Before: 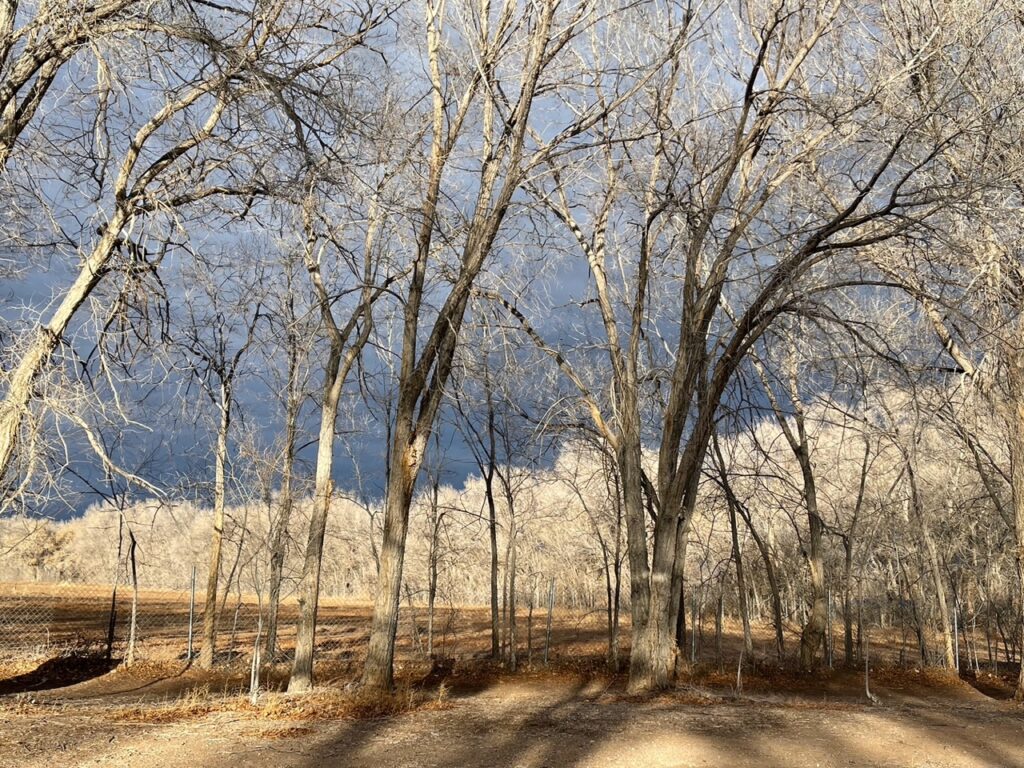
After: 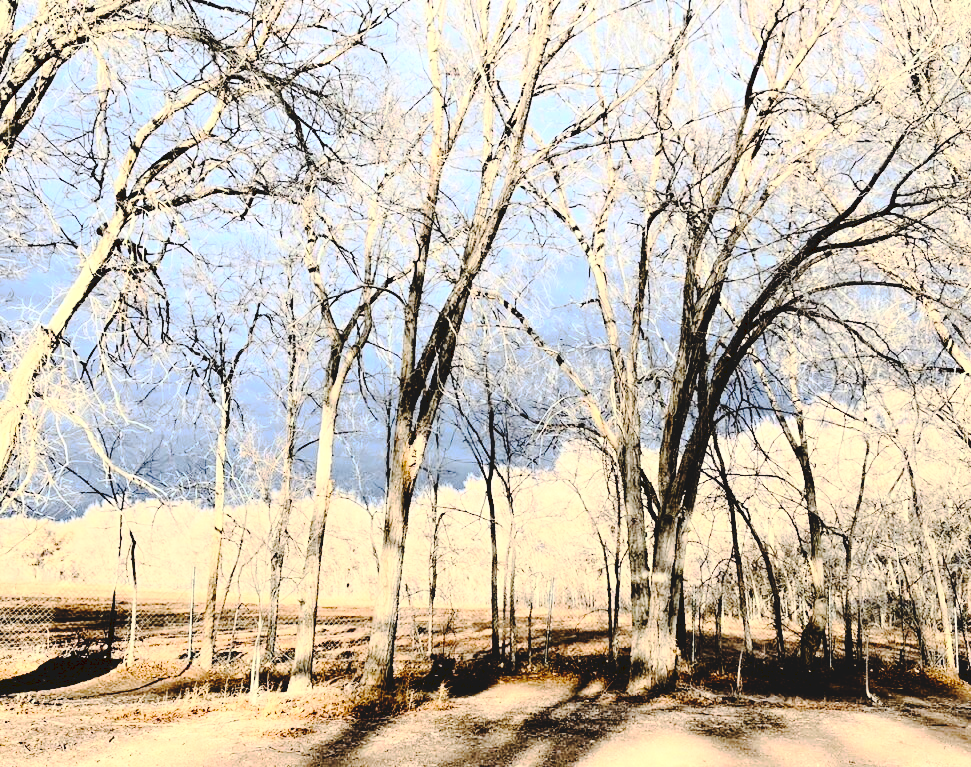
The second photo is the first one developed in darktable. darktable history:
tone curve: curves: ch0 [(0, 0) (0.003, 0.089) (0.011, 0.089) (0.025, 0.088) (0.044, 0.089) (0.069, 0.094) (0.1, 0.108) (0.136, 0.119) (0.177, 0.147) (0.224, 0.204) (0.277, 0.28) (0.335, 0.389) (0.399, 0.486) (0.468, 0.588) (0.543, 0.647) (0.623, 0.705) (0.709, 0.759) (0.801, 0.815) (0.898, 0.873) (1, 1)], preserve colors none
crop and rotate: right 5.167%
tone equalizer: -8 EV -0.417 EV, -7 EV -0.389 EV, -6 EV -0.333 EV, -5 EV -0.222 EV, -3 EV 0.222 EV, -2 EV 0.333 EV, -1 EV 0.389 EV, +0 EV 0.417 EV, edges refinement/feathering 500, mask exposure compensation -1.57 EV, preserve details no
rgb curve: curves: ch0 [(0, 0) (0.21, 0.15) (0.24, 0.21) (0.5, 0.75) (0.75, 0.96) (0.89, 0.99) (1, 1)]; ch1 [(0, 0.02) (0.21, 0.13) (0.25, 0.2) (0.5, 0.67) (0.75, 0.9) (0.89, 0.97) (1, 1)]; ch2 [(0, 0.02) (0.21, 0.13) (0.25, 0.2) (0.5, 0.67) (0.75, 0.9) (0.89, 0.97) (1, 1)], compensate middle gray true
